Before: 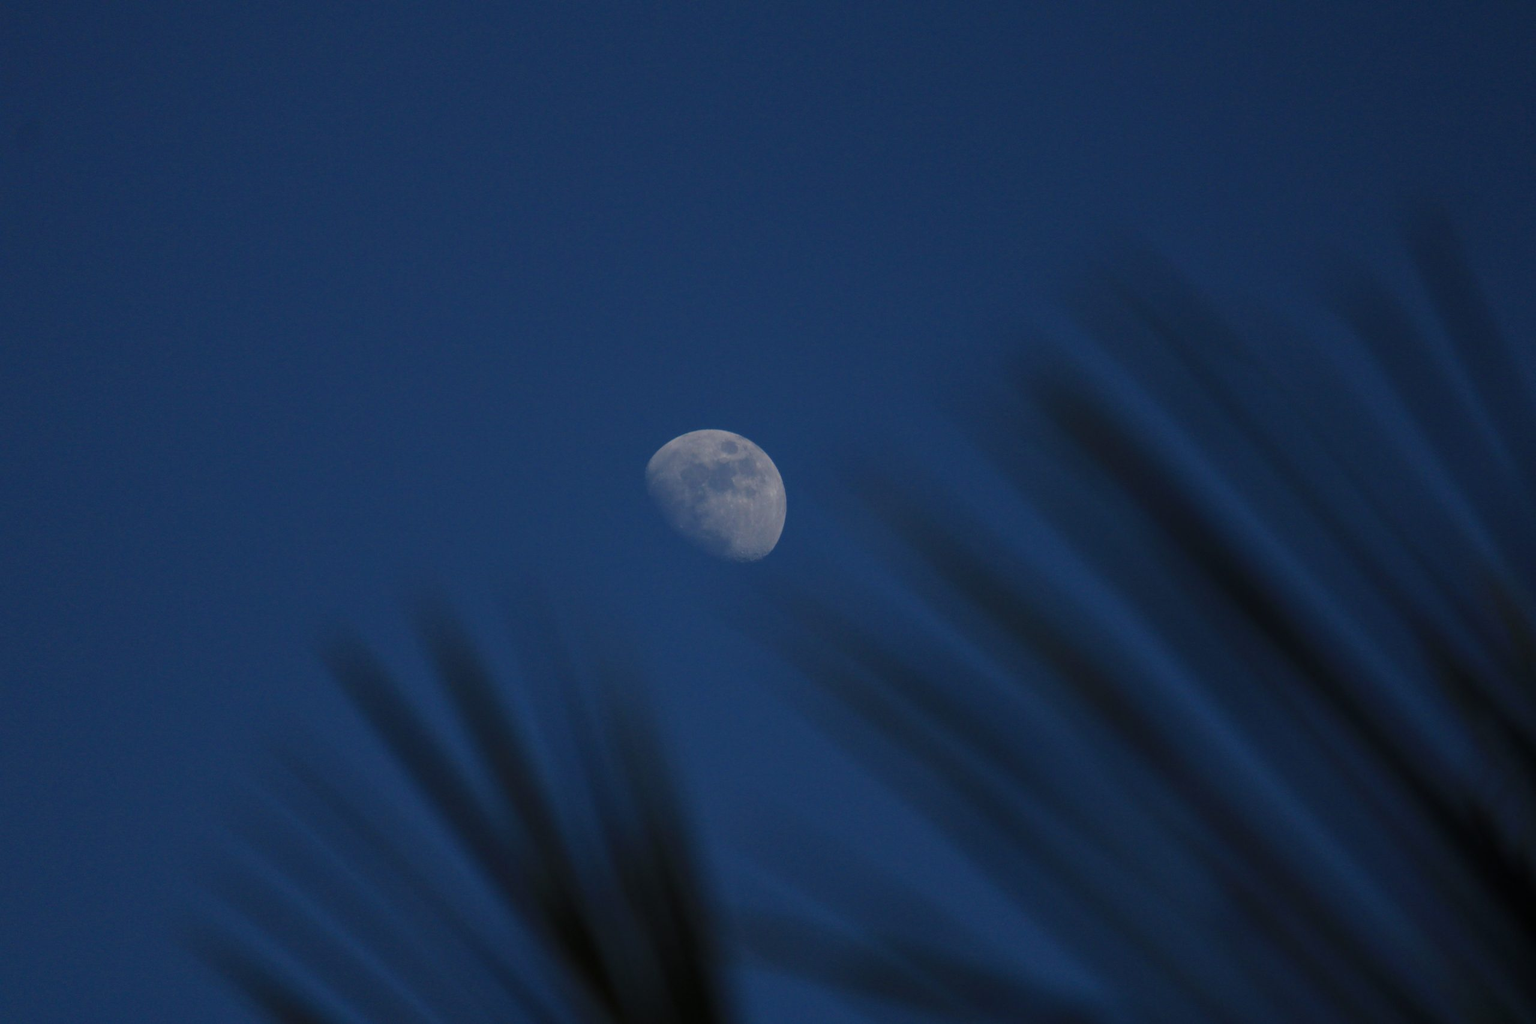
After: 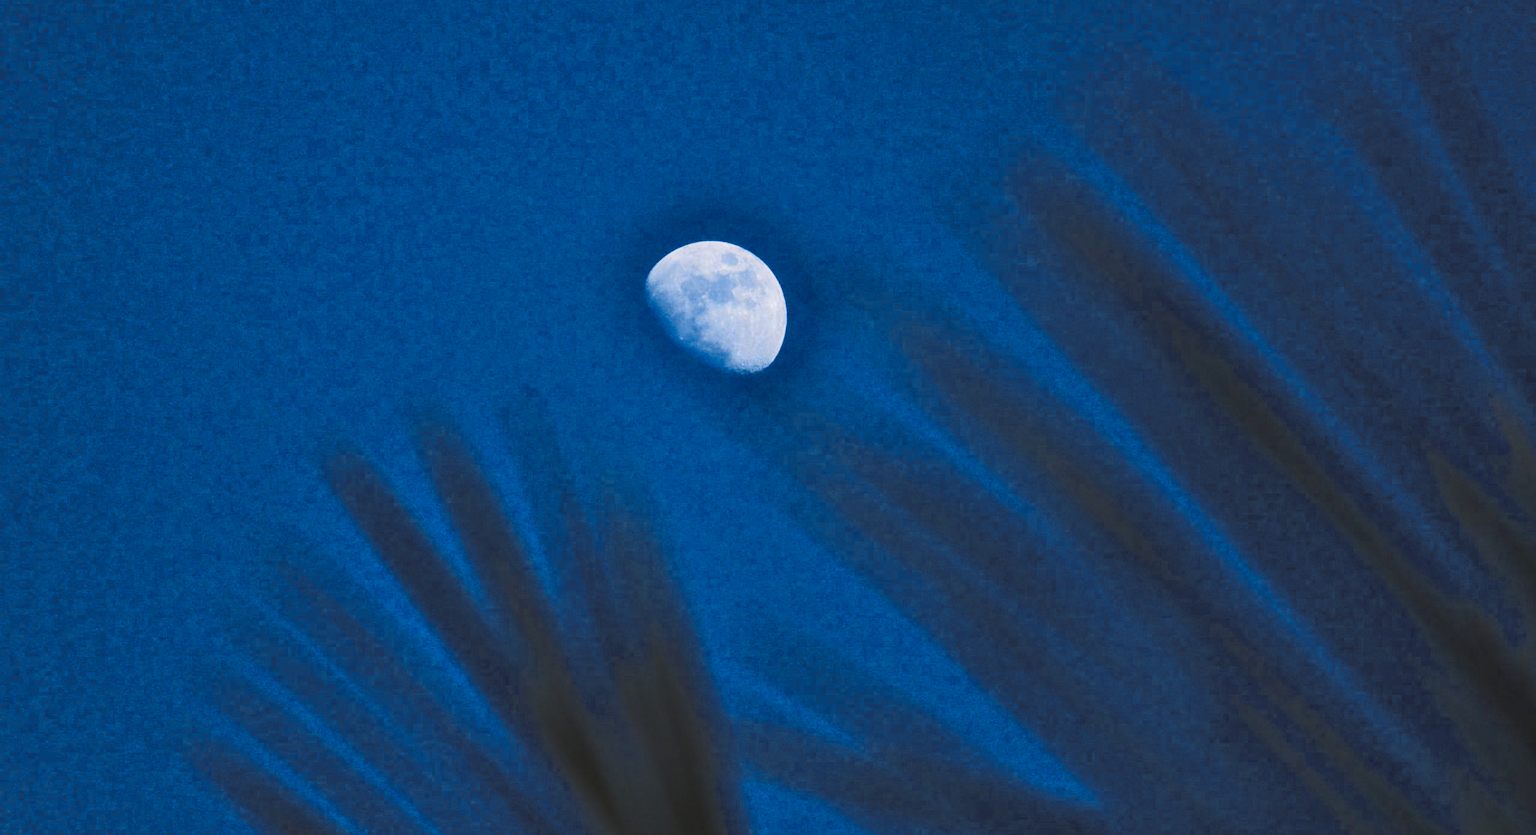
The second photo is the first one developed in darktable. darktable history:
filmic rgb: black relative exposure -16 EV, white relative exposure 4.92 EV, hardness 6.21, preserve chrominance max RGB, color science v6 (2022), iterations of high-quality reconstruction 0, contrast in shadows safe, contrast in highlights safe
tone curve: curves: ch0 [(0, 0) (0.003, 0.06) (0.011, 0.059) (0.025, 0.065) (0.044, 0.076) (0.069, 0.088) (0.1, 0.102) (0.136, 0.116) (0.177, 0.137) (0.224, 0.169) (0.277, 0.214) (0.335, 0.271) (0.399, 0.356) (0.468, 0.459) (0.543, 0.579) (0.623, 0.705) (0.709, 0.823) (0.801, 0.918) (0.898, 0.963) (1, 1)], preserve colors none
crop and rotate: top 18.434%
haze removal: strength -0.058, compatibility mode true, adaptive false
shadows and highlights: radius 47.62, white point adjustment 6.47, compress 79.94%, soften with gaussian
color zones: curves: ch0 [(0.004, 0.306) (0.107, 0.448) (0.252, 0.656) (0.41, 0.398) (0.595, 0.515) (0.768, 0.628)]; ch1 [(0.07, 0.323) (0.151, 0.452) (0.252, 0.608) (0.346, 0.221) (0.463, 0.189) (0.61, 0.368) (0.735, 0.395) (0.921, 0.412)]; ch2 [(0, 0.476) (0.132, 0.512) (0.243, 0.512) (0.397, 0.48) (0.522, 0.376) (0.634, 0.536) (0.761, 0.46)]
color balance rgb: perceptual saturation grading › global saturation 20%, perceptual saturation grading › highlights -49.59%, perceptual saturation grading › shadows 25.73%, saturation formula JzAzBz (2021)
exposure: black level correction 0, exposure 1.105 EV, compensate exposure bias true, compensate highlight preservation false
